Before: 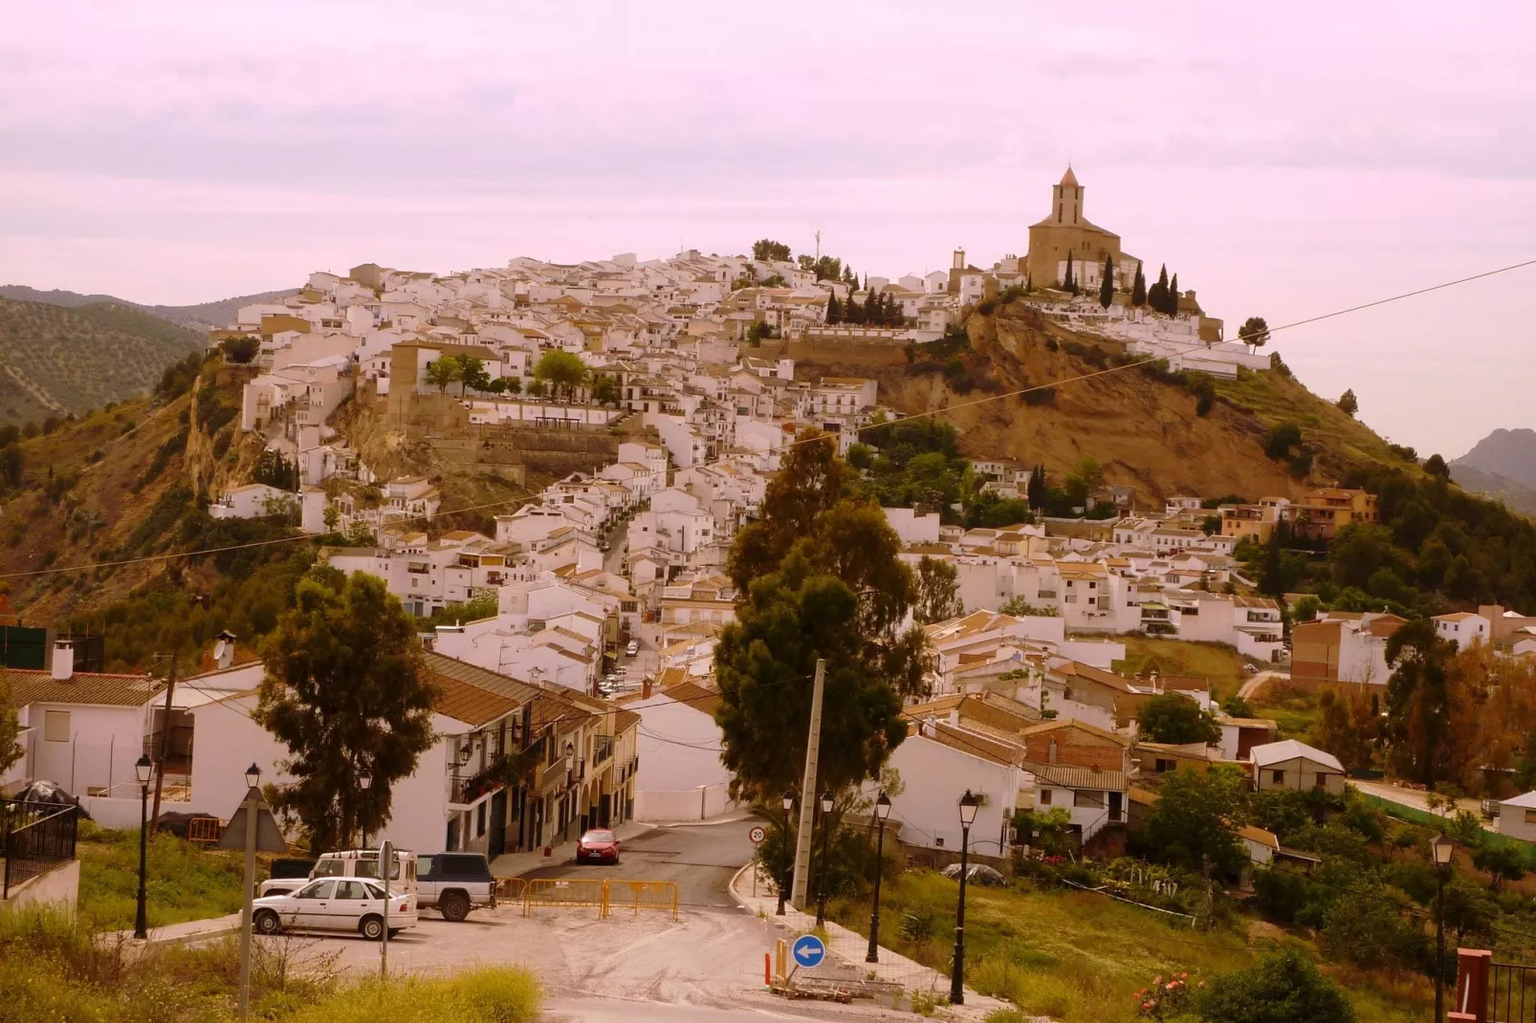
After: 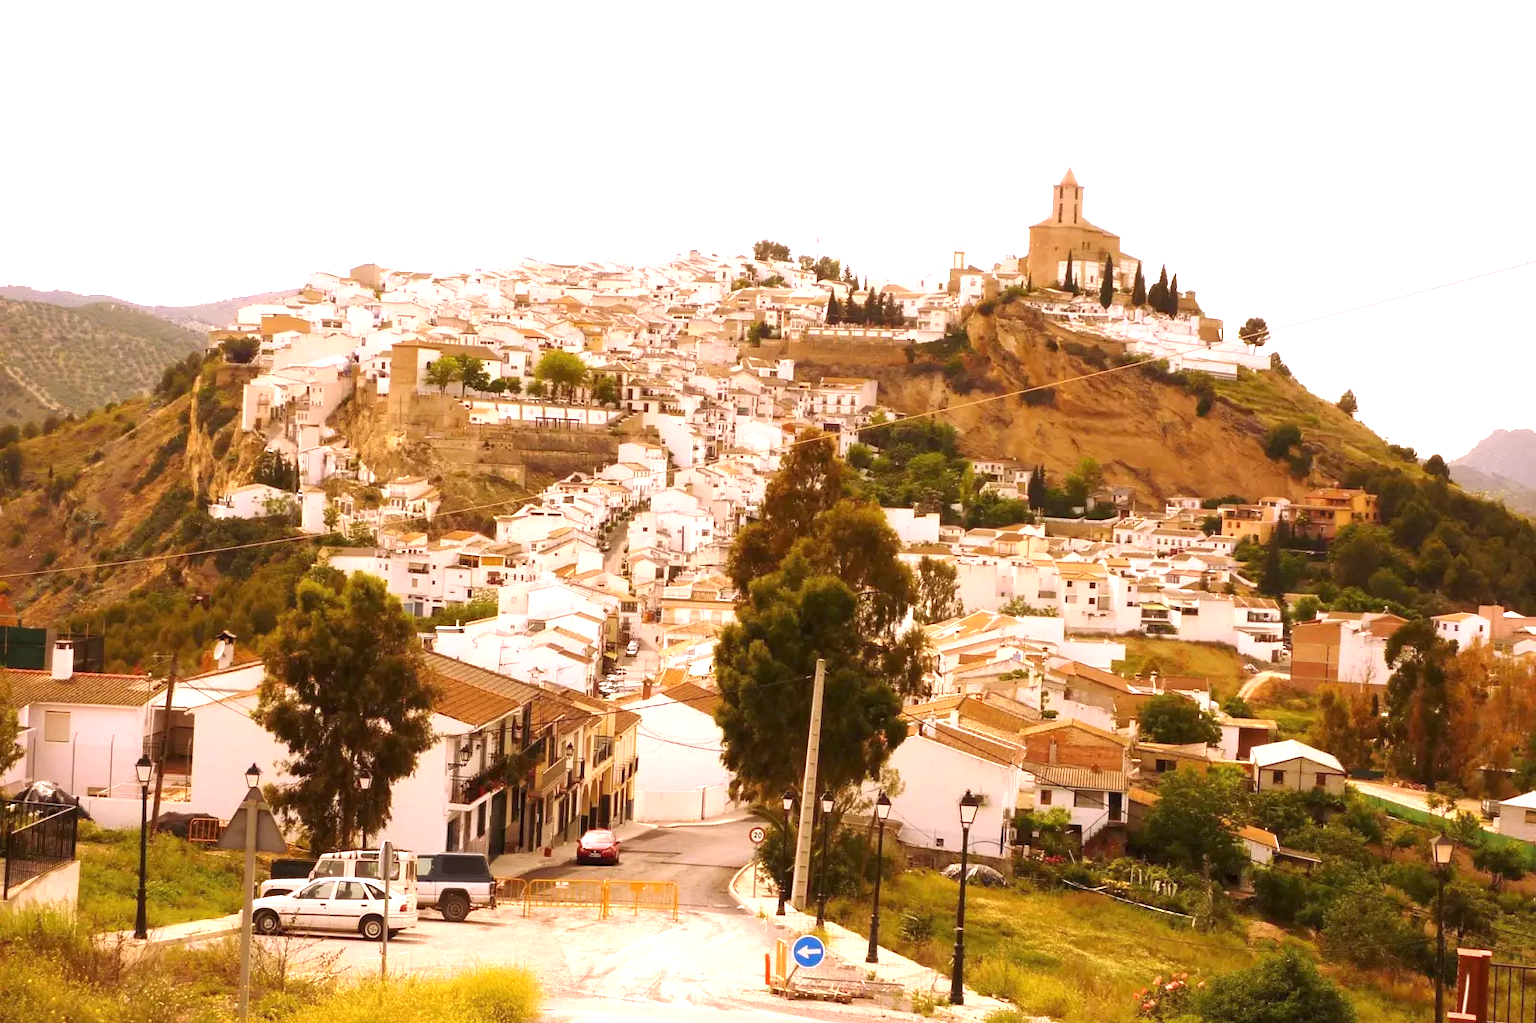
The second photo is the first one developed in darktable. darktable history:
color correction: highlights a* -0.182, highlights b* -0.124
exposure: black level correction 0, exposure 1.379 EV, compensate exposure bias true, compensate highlight preservation false
